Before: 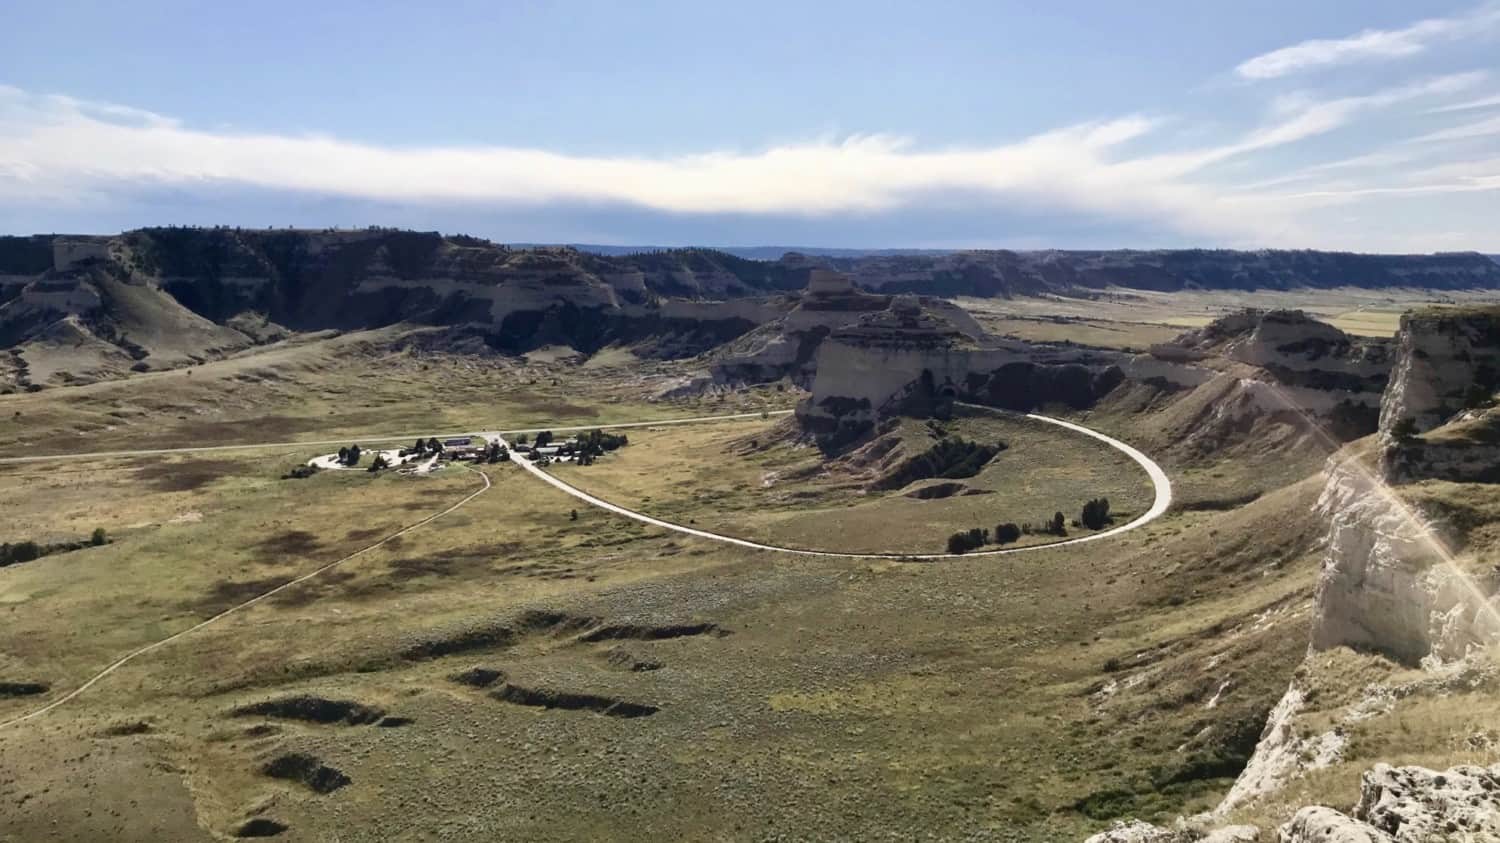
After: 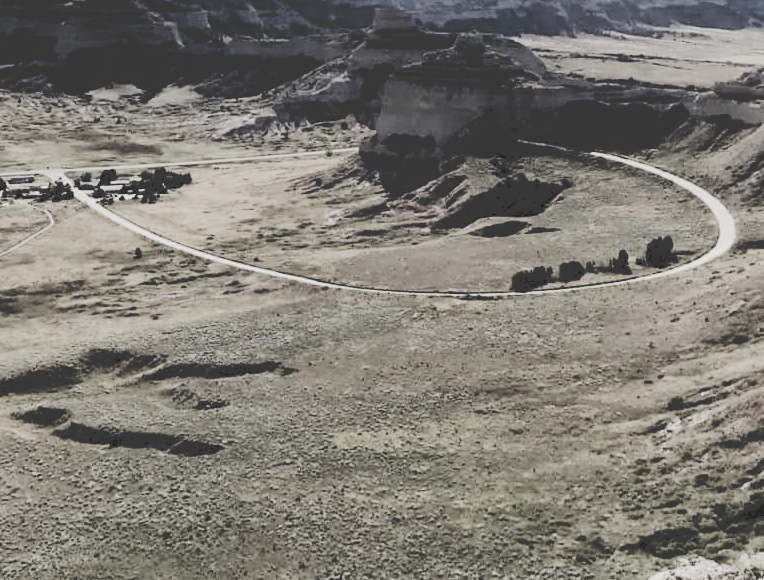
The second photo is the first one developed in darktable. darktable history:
tone equalizer: -8 EV -0.457 EV, -7 EV -0.413 EV, -6 EV -0.367 EV, -5 EV -0.249 EV, -3 EV 0.232 EV, -2 EV 0.357 EV, -1 EV 0.388 EV, +0 EV 0.404 EV
crop and rotate: left 29.158%, top 31.123%, right 19.85%
filmic rgb: black relative exposure -5.13 EV, white relative exposure 3.98 EV, hardness 2.88, contrast 1.296, highlights saturation mix -30.26%, color science v4 (2020)
tone curve: curves: ch0 [(0, 0) (0.003, 0.232) (0.011, 0.232) (0.025, 0.232) (0.044, 0.233) (0.069, 0.234) (0.1, 0.237) (0.136, 0.247) (0.177, 0.258) (0.224, 0.283) (0.277, 0.332) (0.335, 0.401) (0.399, 0.483) (0.468, 0.56) (0.543, 0.637) (0.623, 0.706) (0.709, 0.764) (0.801, 0.816) (0.898, 0.859) (1, 1)], preserve colors none
